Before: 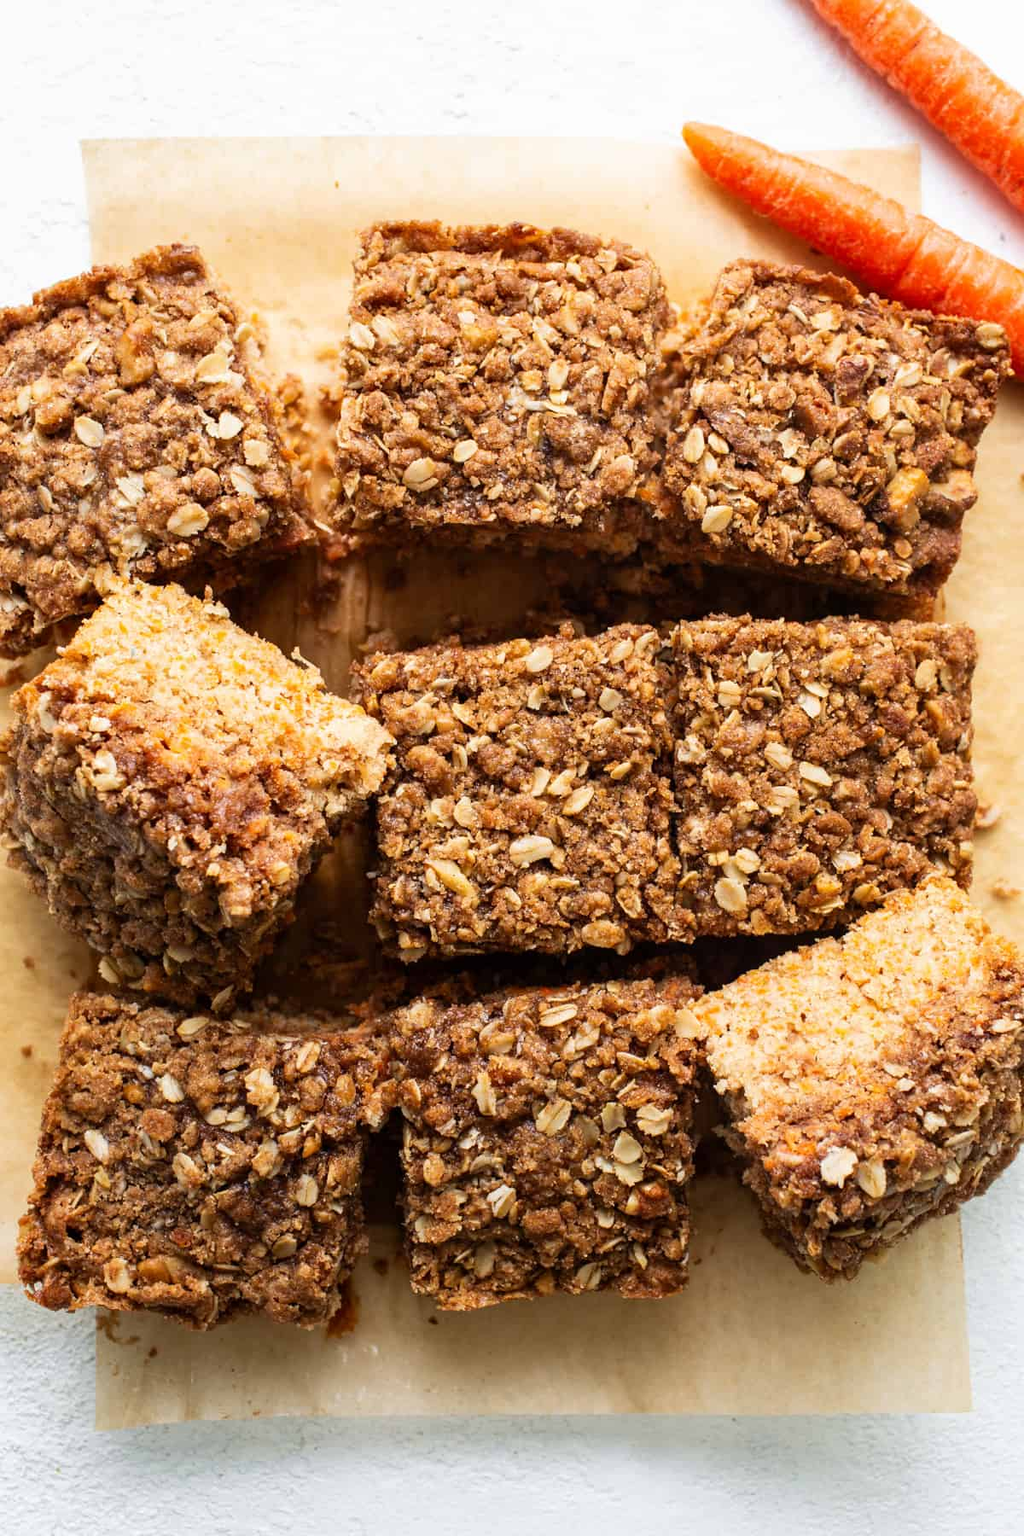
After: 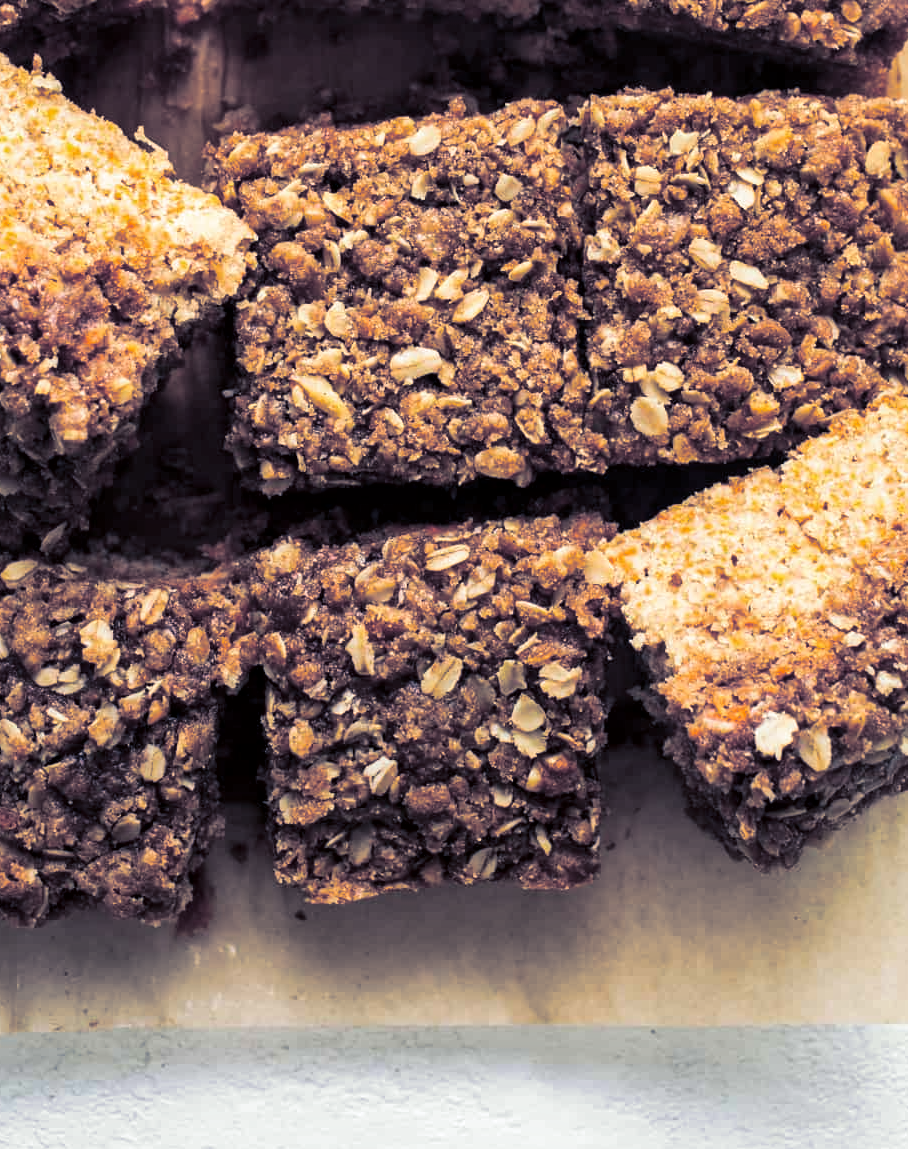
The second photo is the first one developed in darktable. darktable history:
white balance: red 1.004, blue 1.024
local contrast: mode bilateral grid, contrast 20, coarseness 50, detail 132%, midtone range 0.2
crop and rotate: left 17.299%, top 35.115%, right 7.015%, bottom 1.024%
split-toning: shadows › hue 230.4°
